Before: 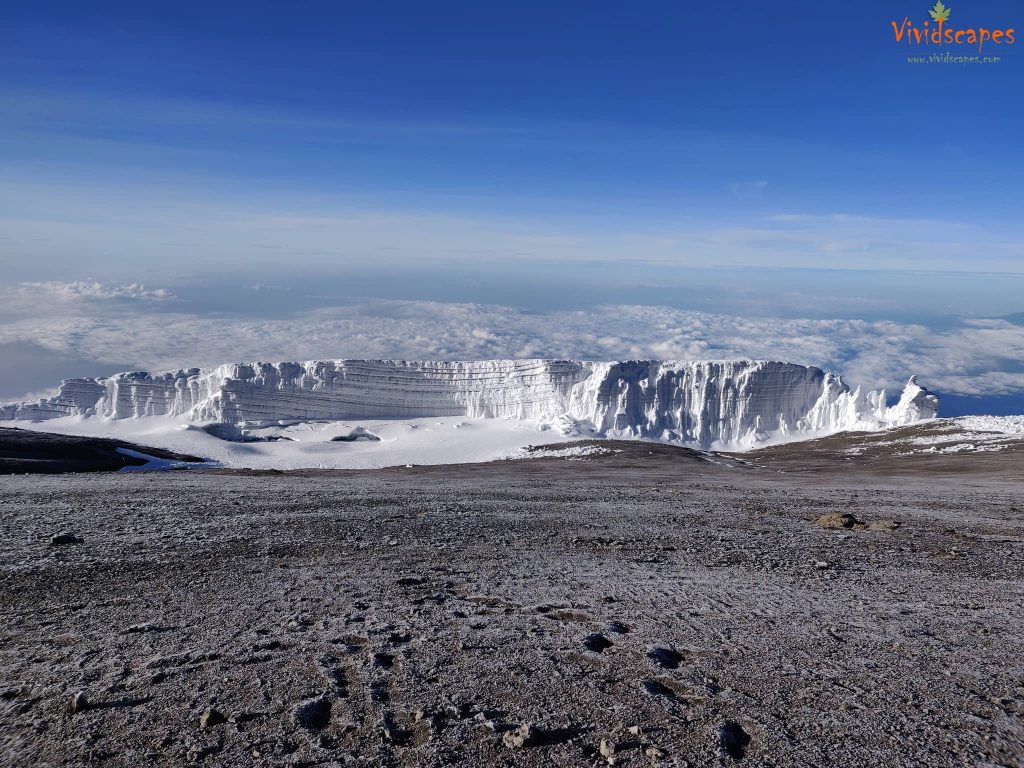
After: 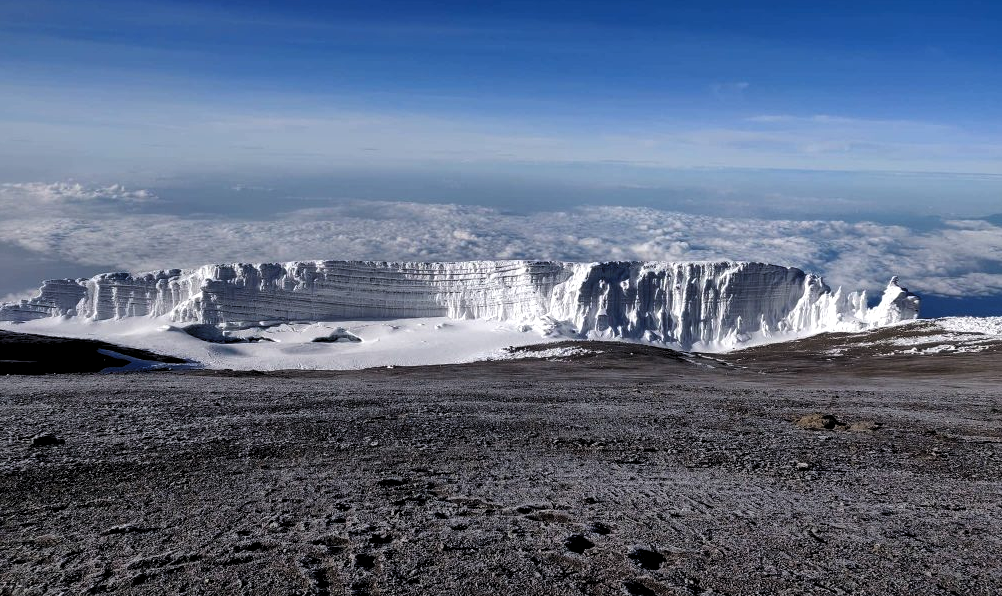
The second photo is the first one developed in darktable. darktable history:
exposure: compensate highlight preservation false
crop and rotate: left 1.931%, top 12.946%, right 0.211%, bottom 9.43%
contrast brightness saturation: brightness -0.093
levels: levels [0.062, 0.494, 0.925]
